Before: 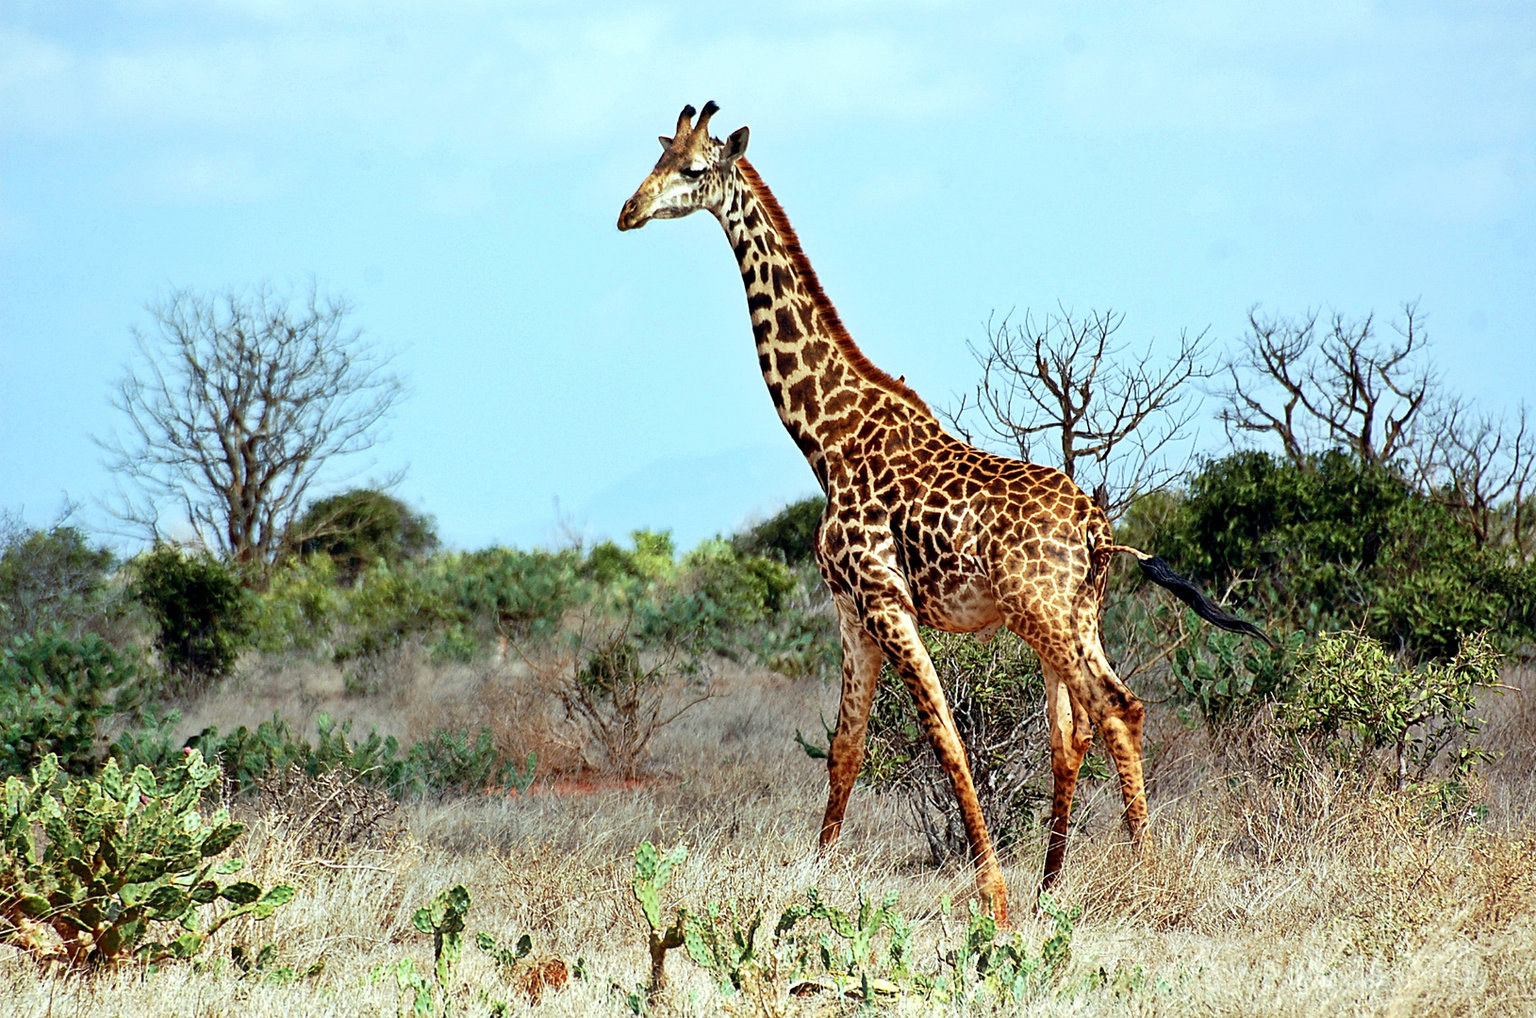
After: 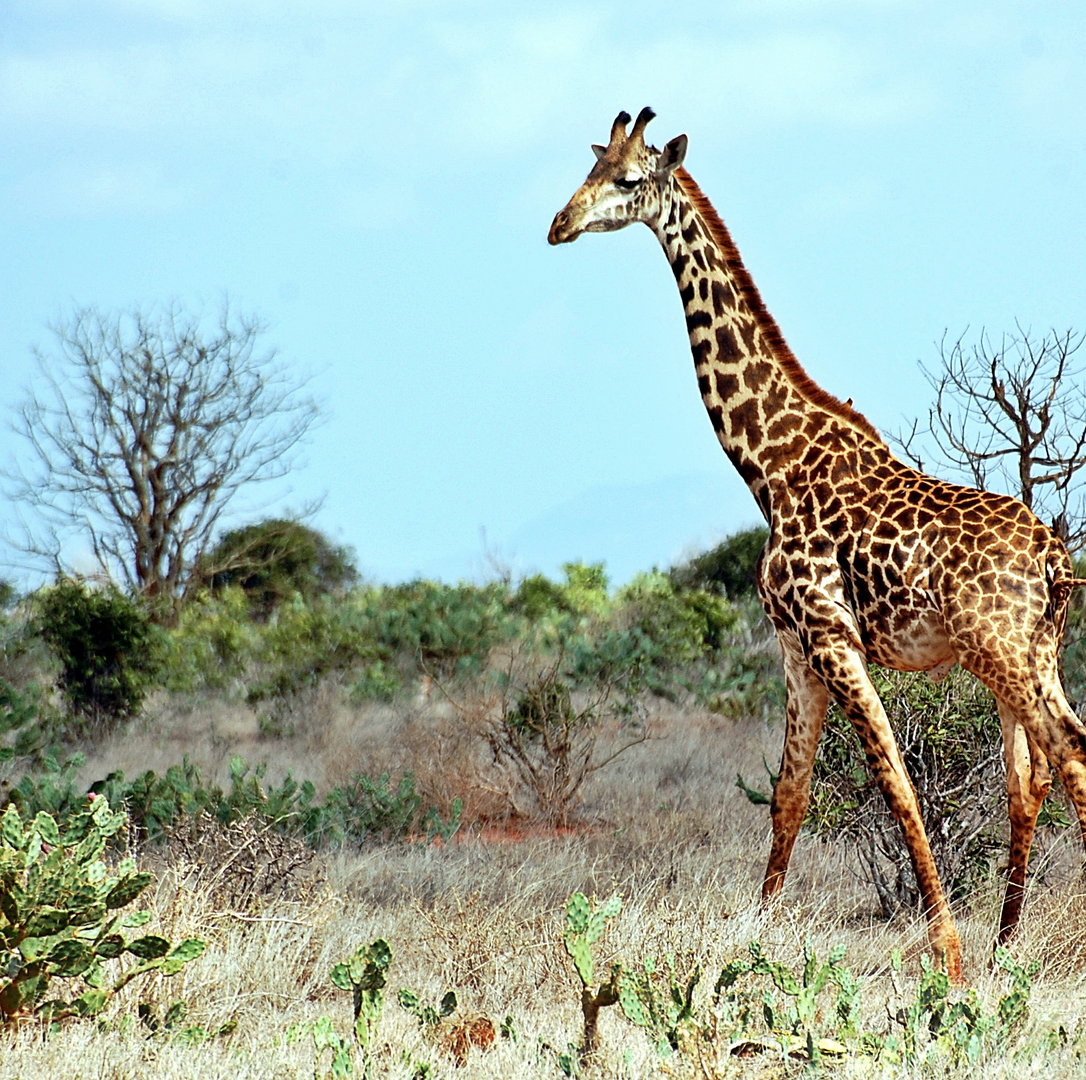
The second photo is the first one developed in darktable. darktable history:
crop and rotate: left 6.617%, right 26.717%
contrast brightness saturation: contrast 0.01, saturation -0.05
